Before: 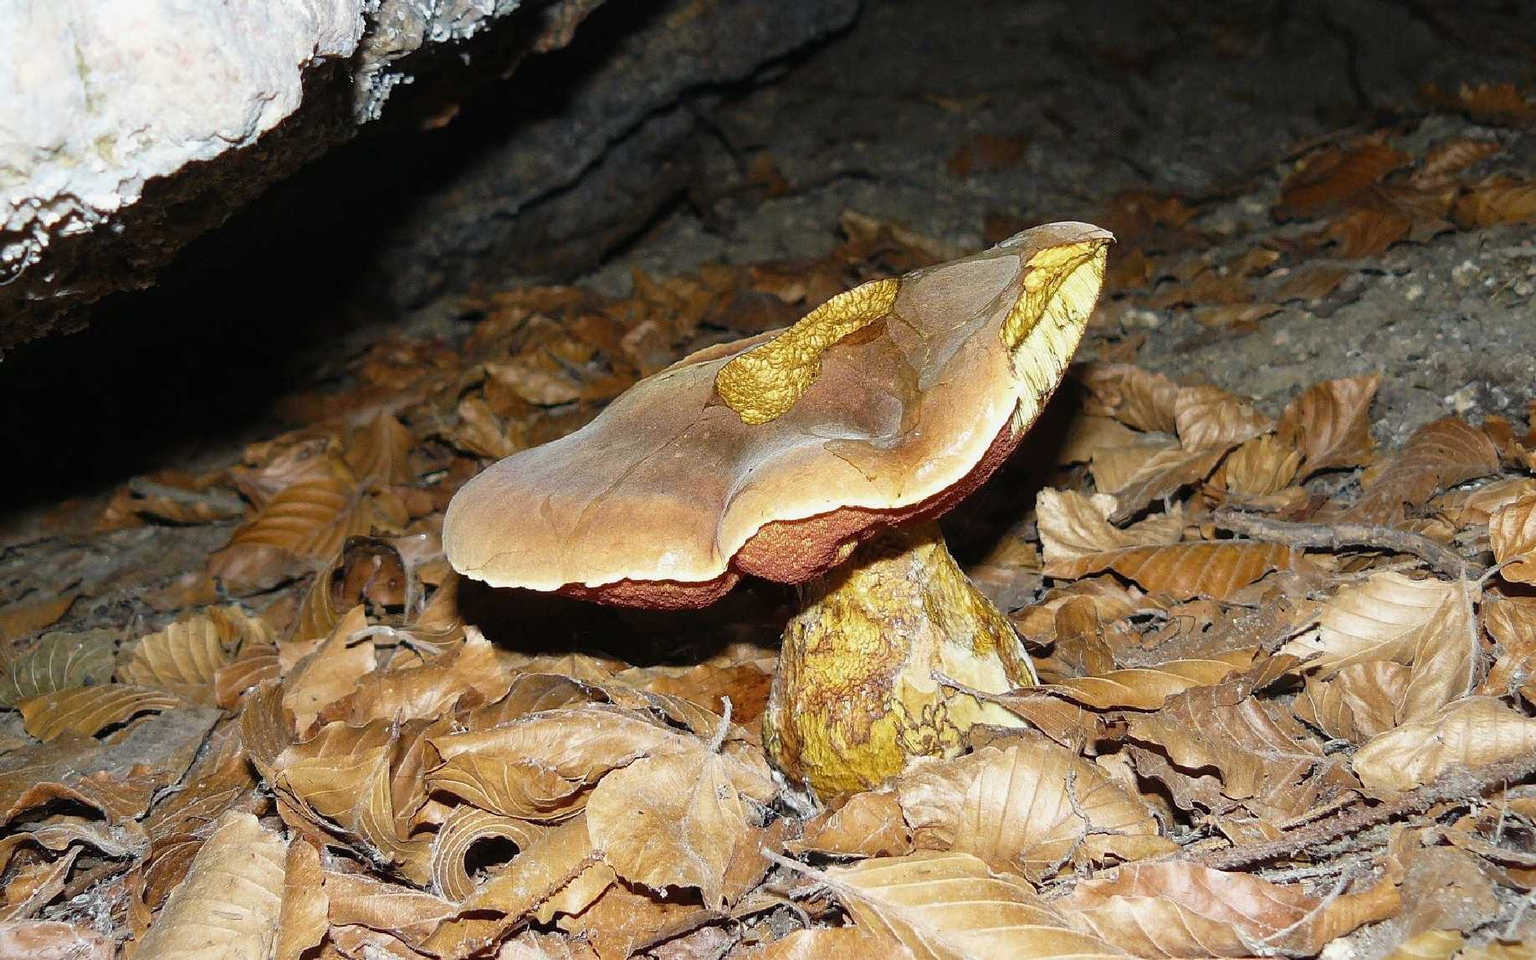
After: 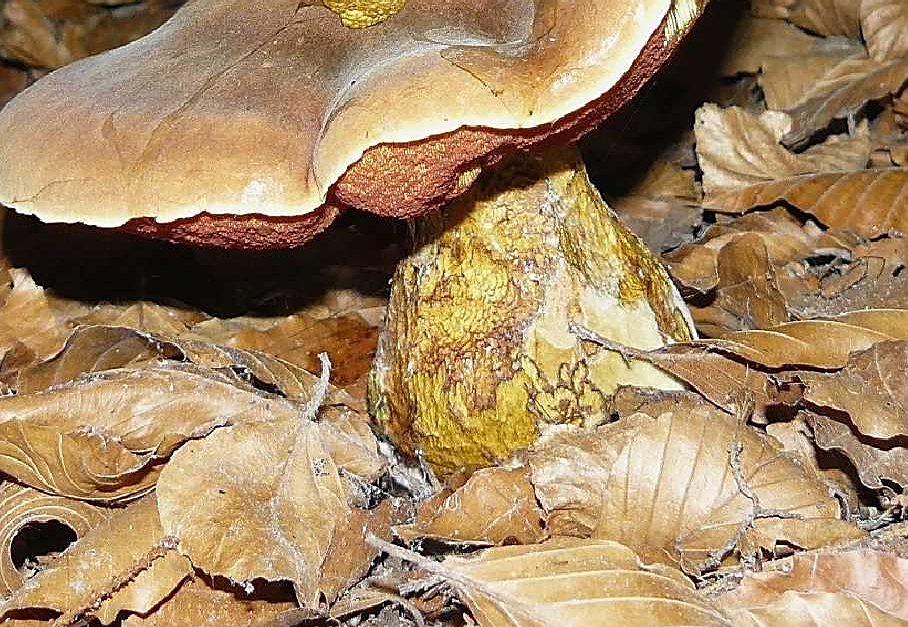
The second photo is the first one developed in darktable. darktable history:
sharpen: on, module defaults
crop: left 29.672%, top 41.786%, right 20.851%, bottom 3.487%
